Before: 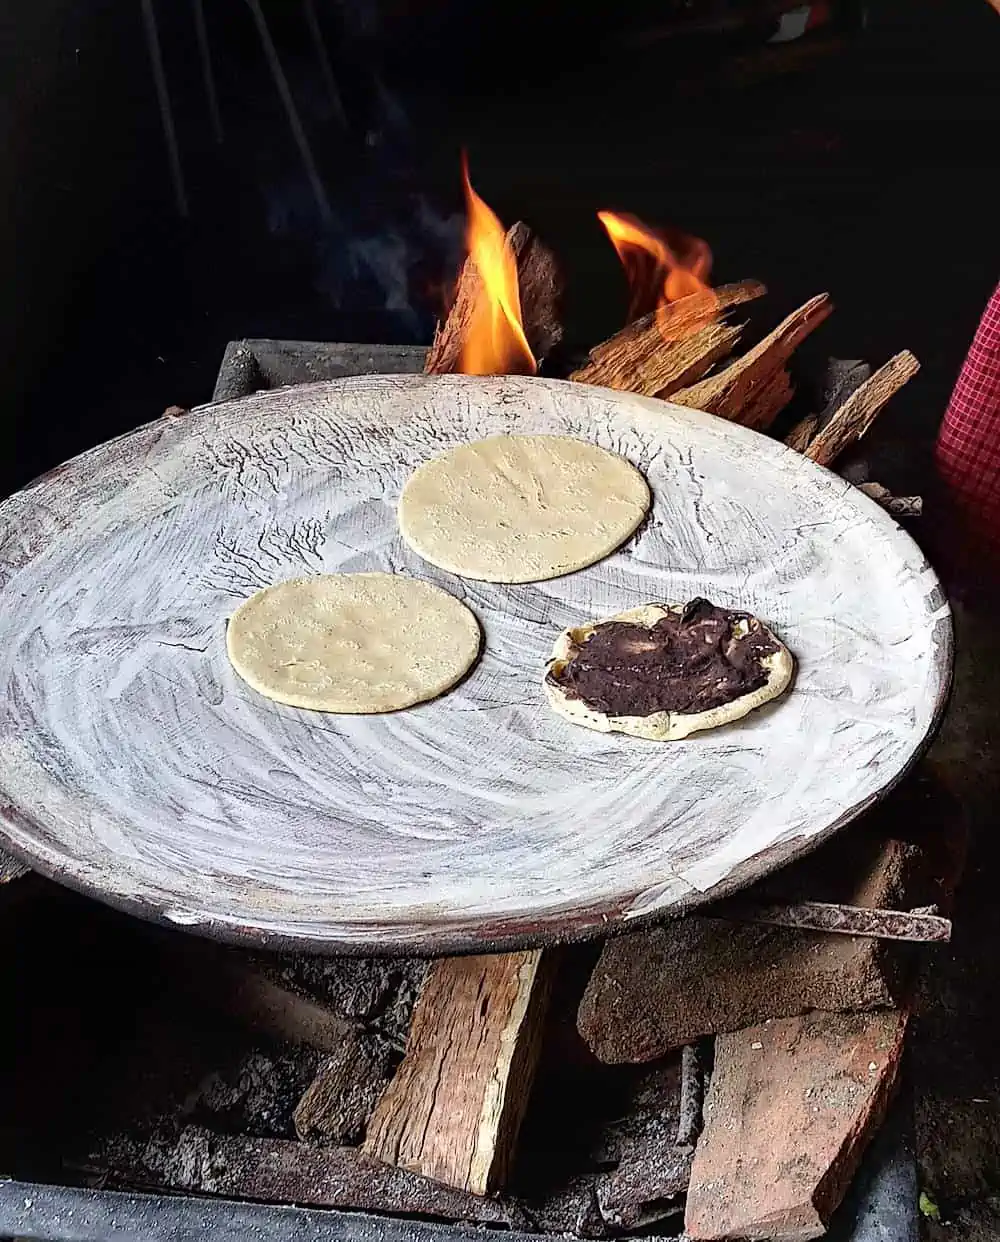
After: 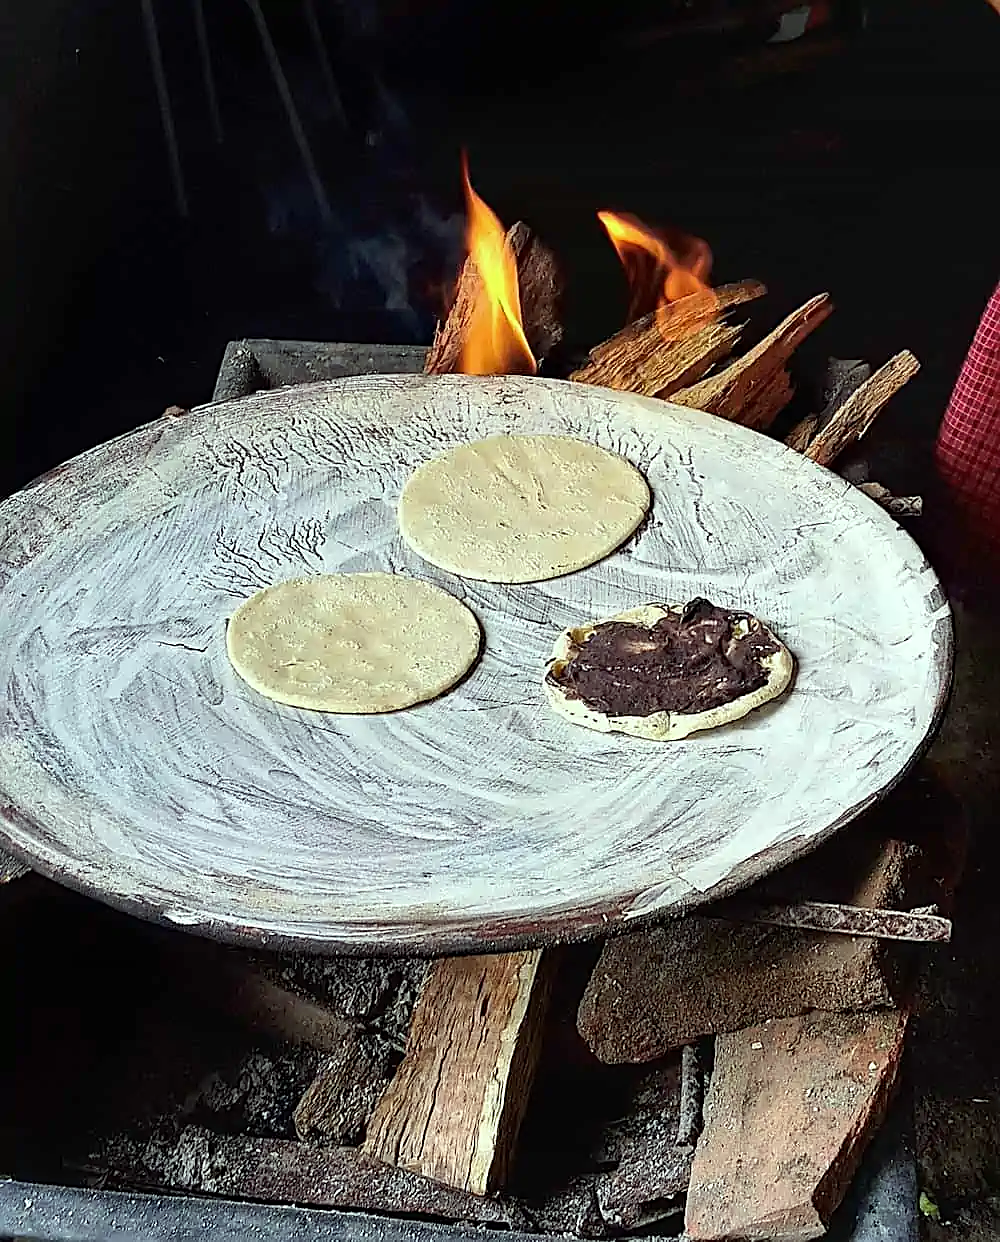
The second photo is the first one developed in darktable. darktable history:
color correction: highlights a* -8, highlights b* 3.1
sharpen: on, module defaults
